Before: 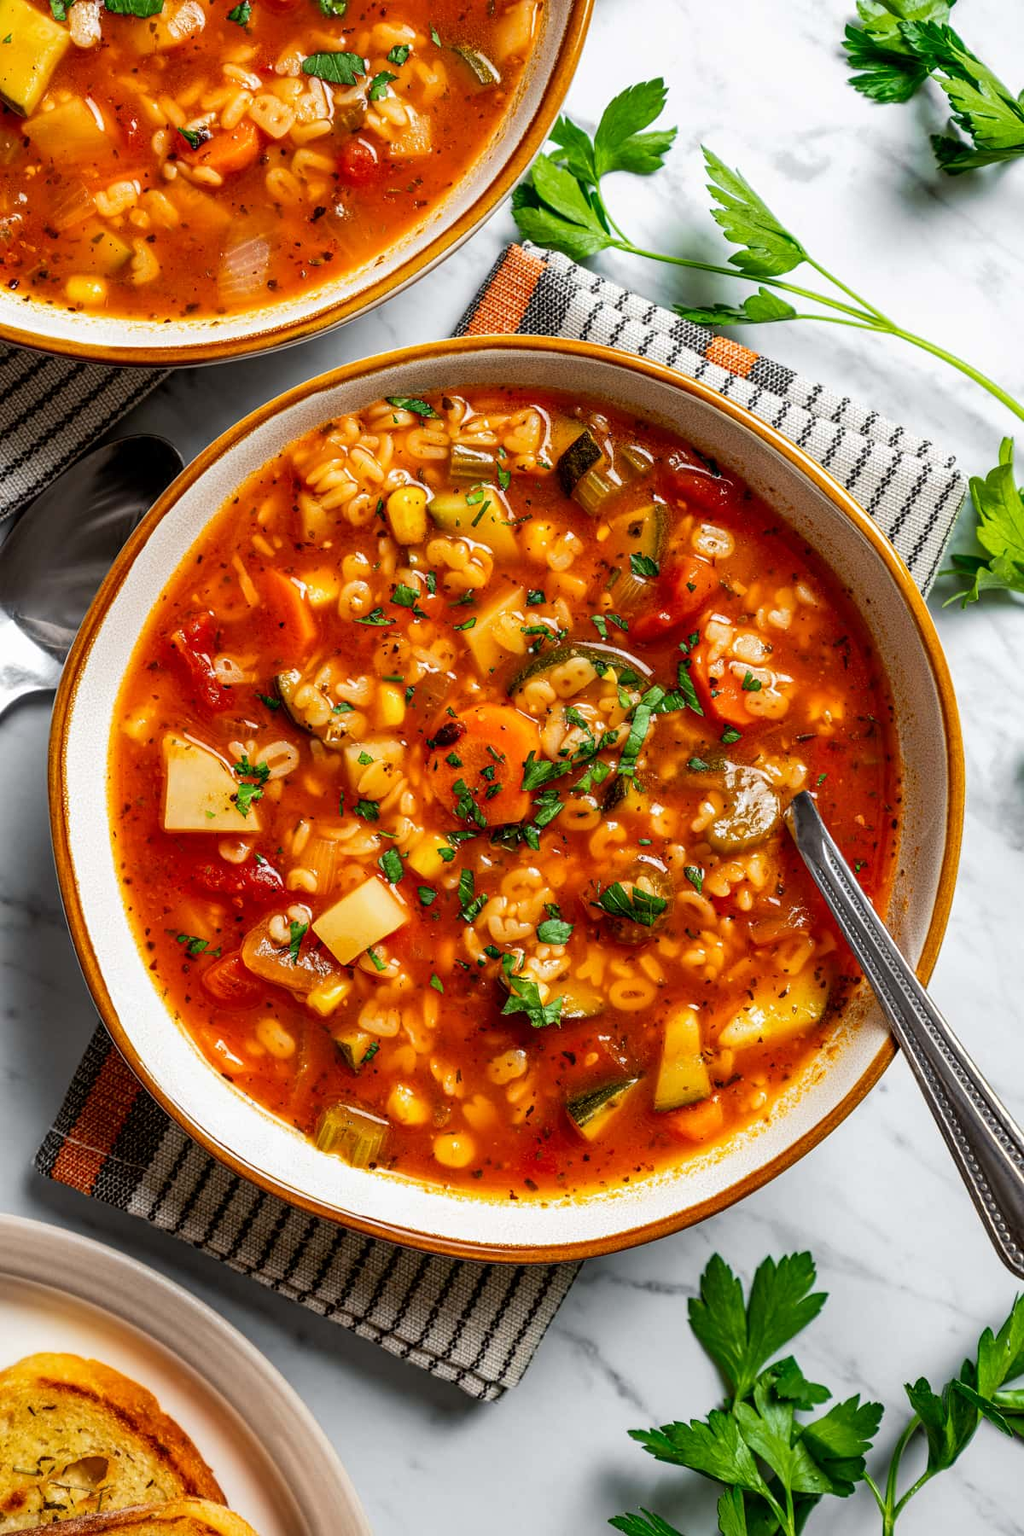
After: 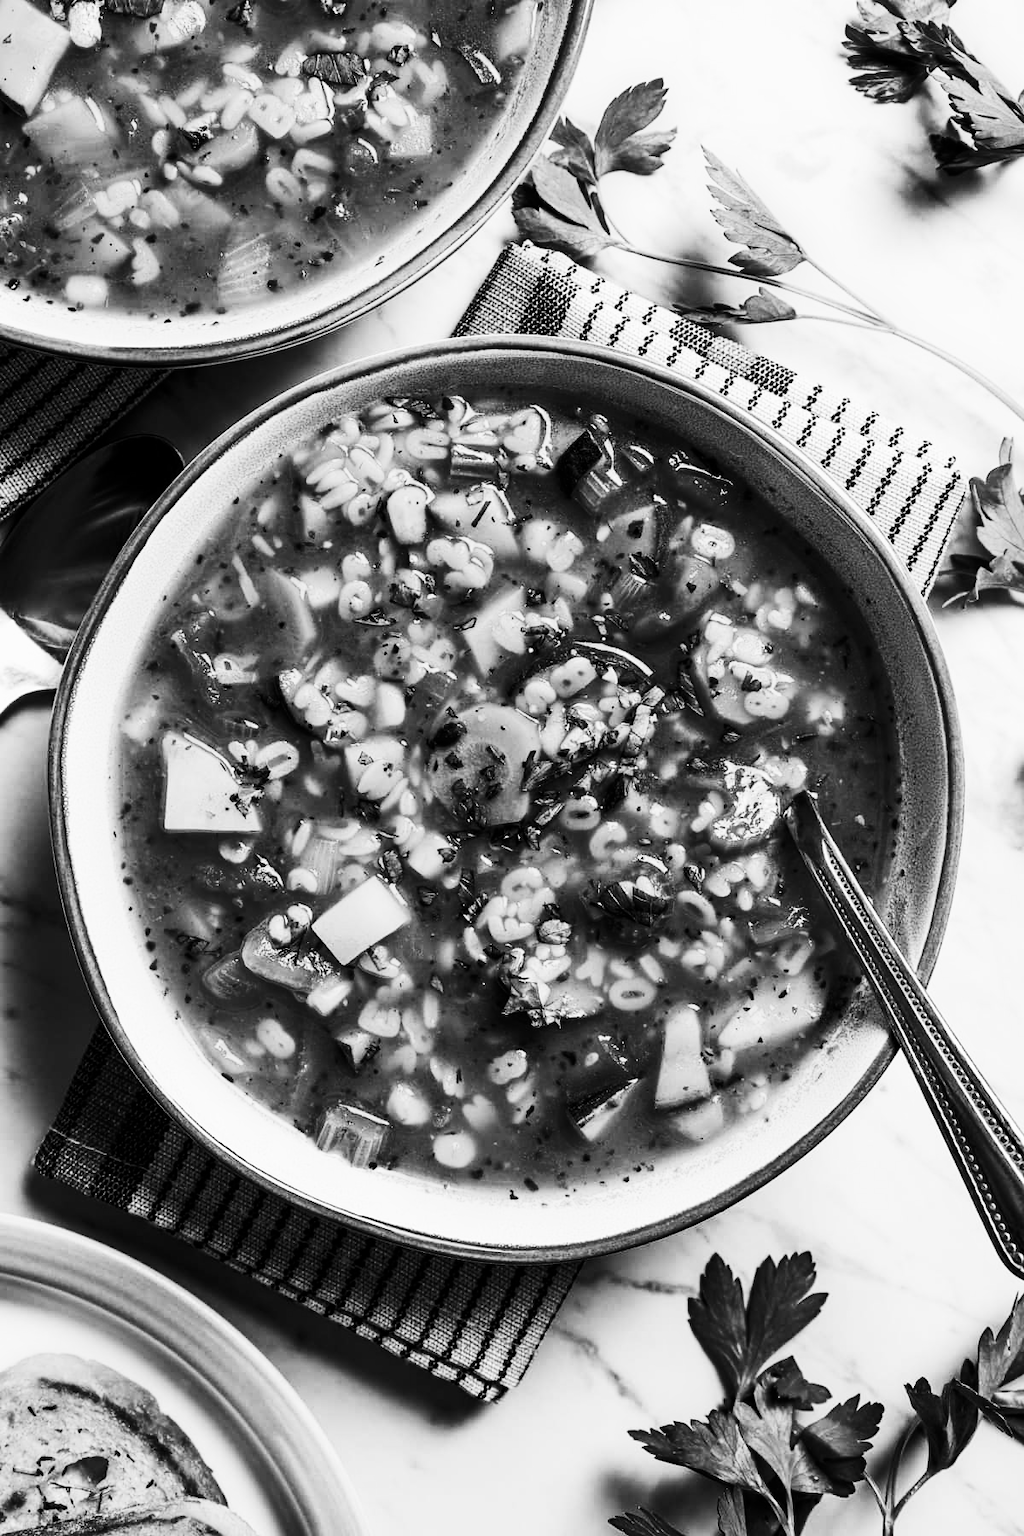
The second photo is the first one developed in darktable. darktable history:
monochrome: a 16.06, b 15.48, size 1
contrast brightness saturation: contrast 0.5, saturation -0.1
